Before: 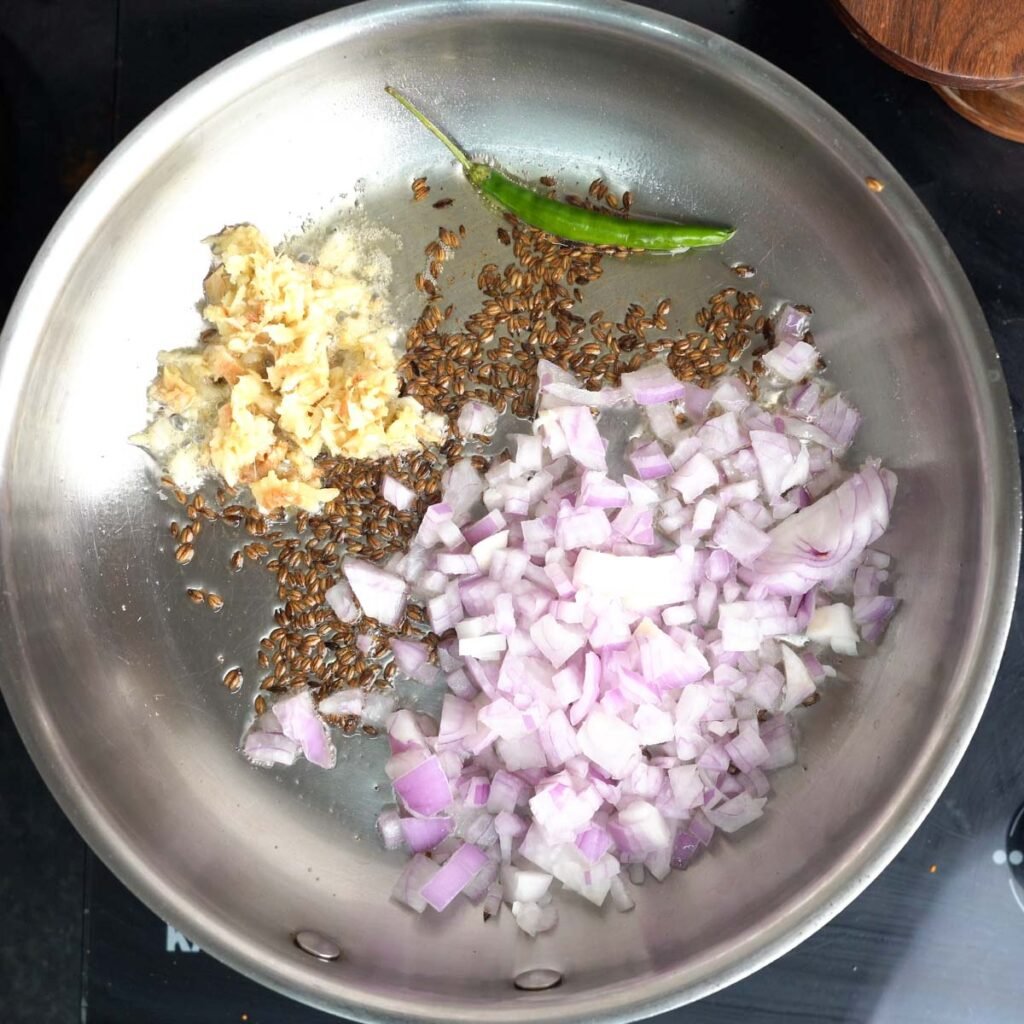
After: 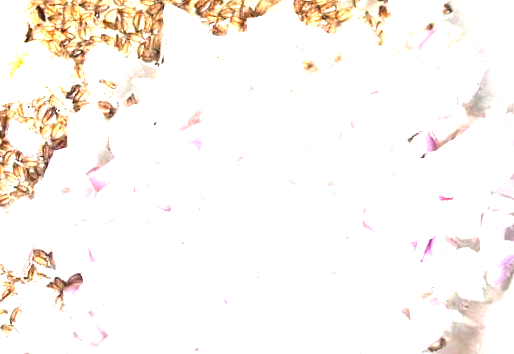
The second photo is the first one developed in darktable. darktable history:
tone equalizer: -8 EV -1.08 EV, -7 EV -1.01 EV, -6 EV -0.867 EV, -5 EV -0.578 EV, -3 EV 0.578 EV, -2 EV 0.867 EV, -1 EV 1.01 EV, +0 EV 1.08 EV, edges refinement/feathering 500, mask exposure compensation -1.57 EV, preserve details no
exposure: black level correction 0, exposure 1.741 EV, compensate exposure bias true, compensate highlight preservation false
crop: left 36.607%, top 34.735%, right 13.146%, bottom 30.611%
